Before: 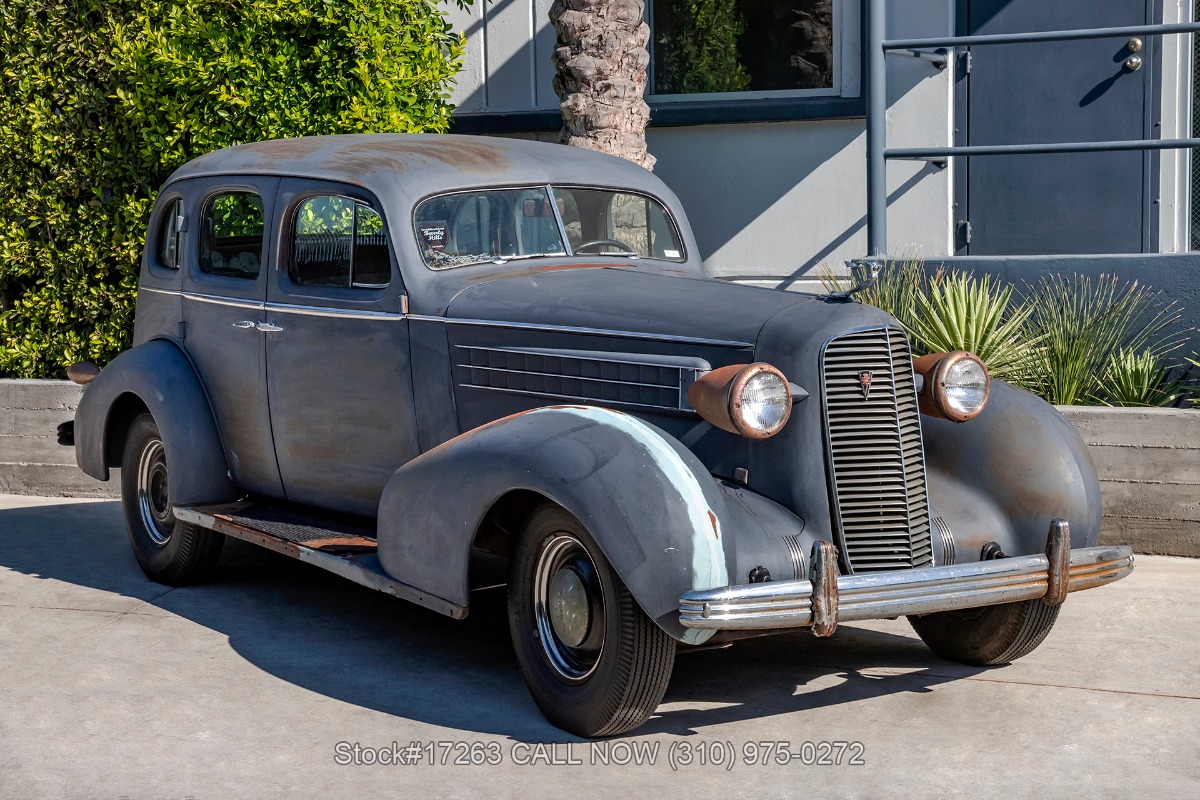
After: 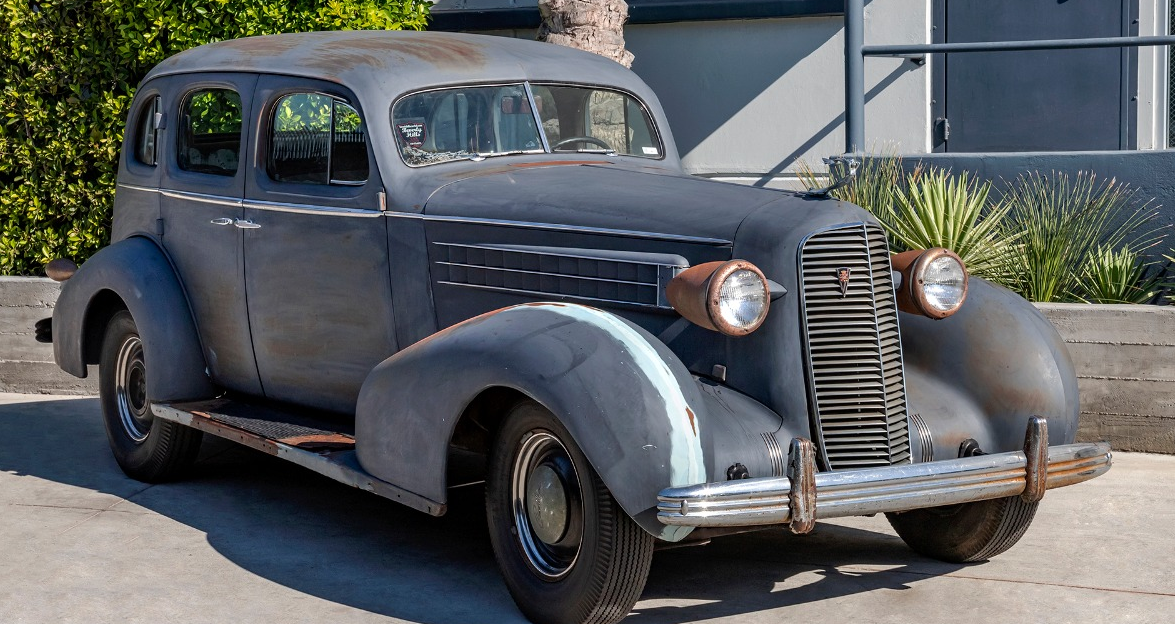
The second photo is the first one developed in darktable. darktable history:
crop and rotate: left 1.894%, top 12.988%, right 0.164%, bottom 8.929%
